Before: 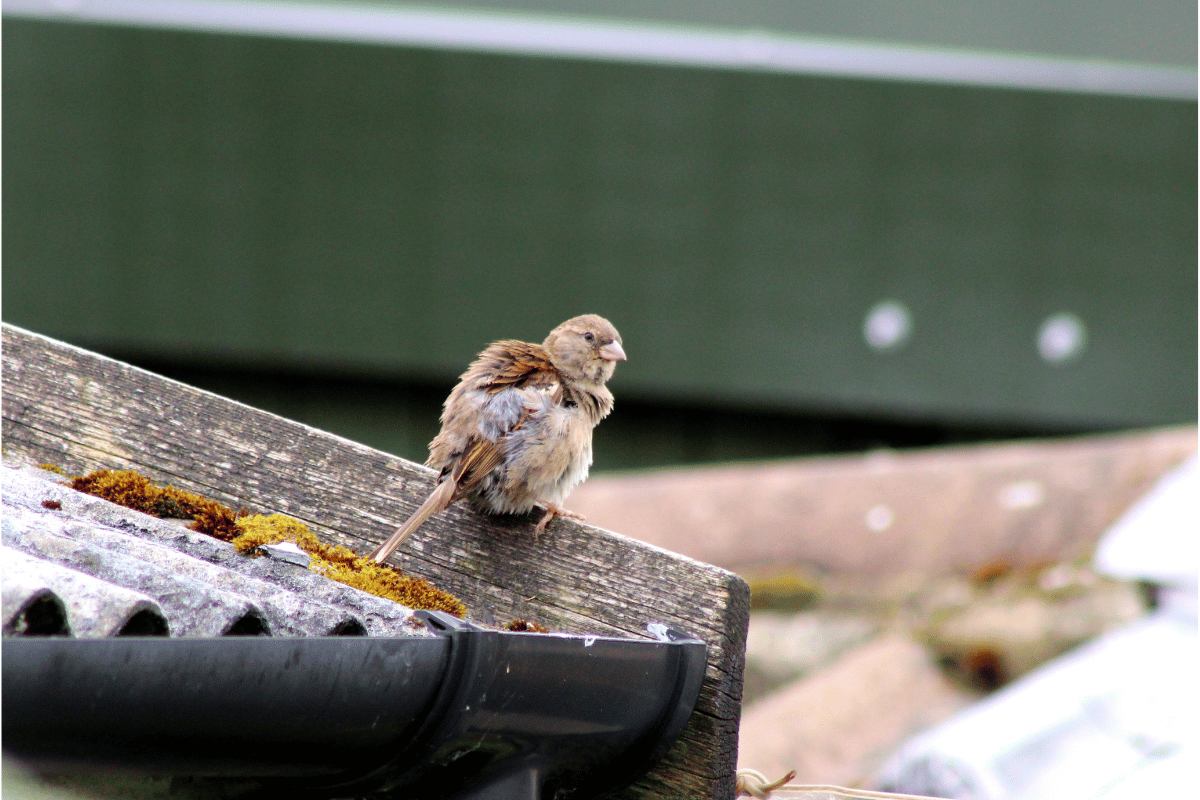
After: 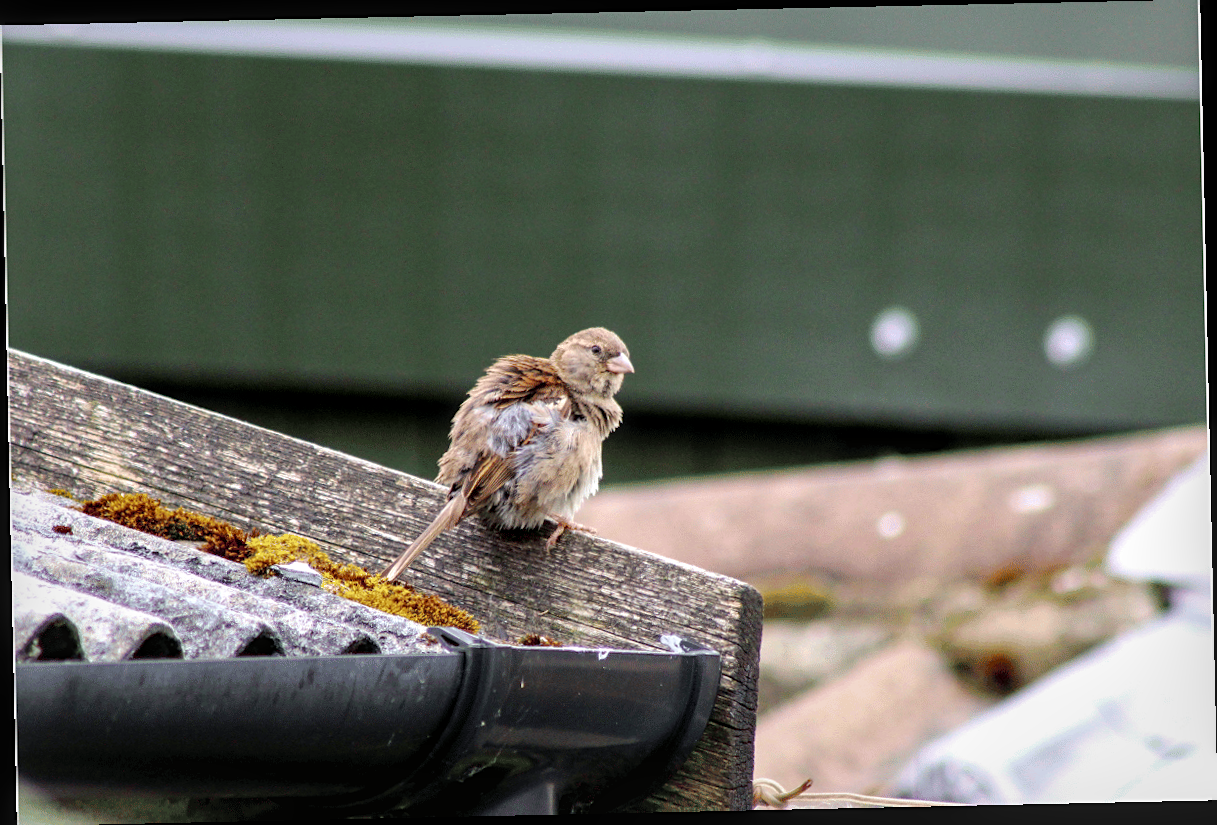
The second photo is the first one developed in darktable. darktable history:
local contrast: on, module defaults
rotate and perspective: rotation -1.24°, automatic cropping off
sharpen: amount 0.2
